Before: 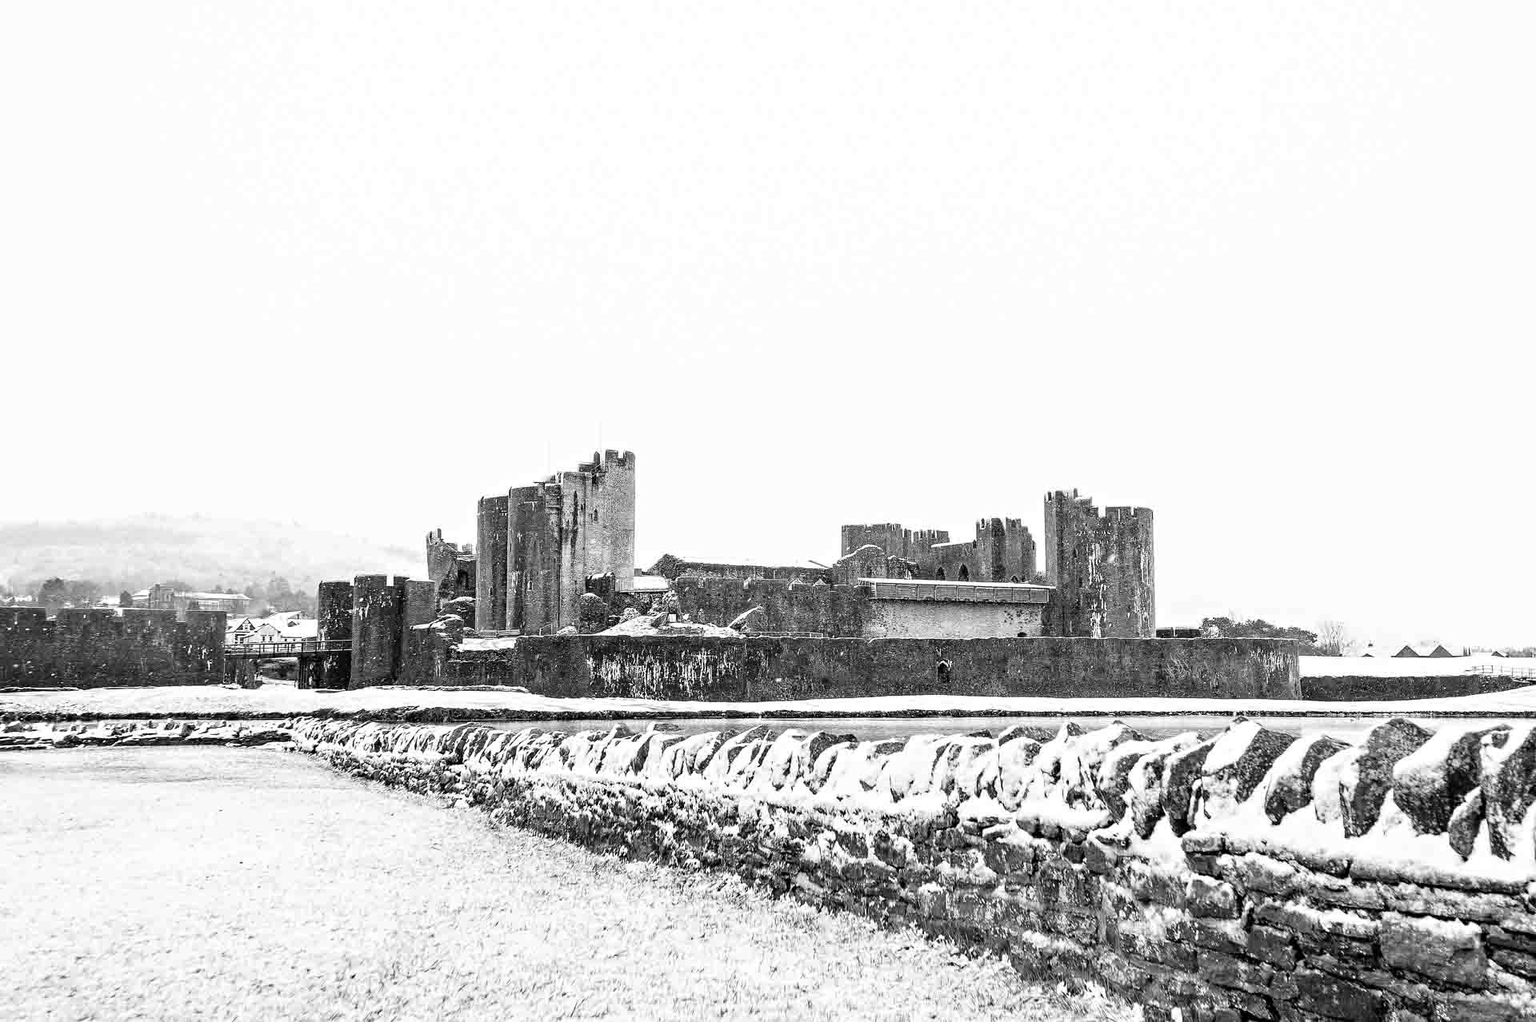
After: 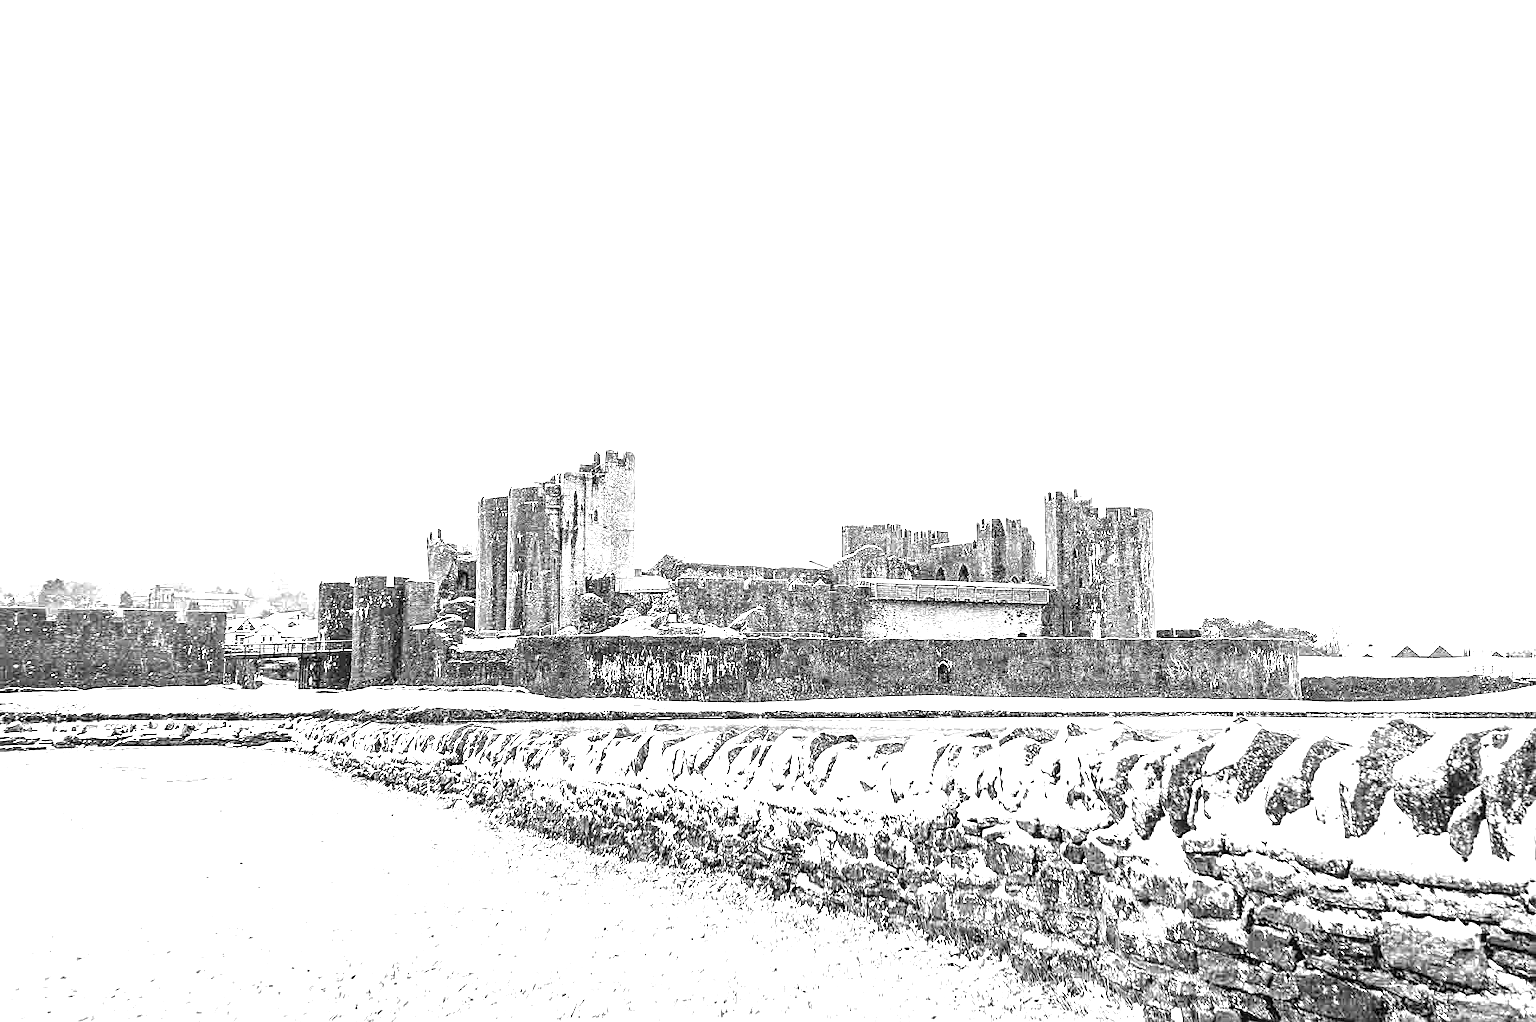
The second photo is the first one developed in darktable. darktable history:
sharpen: on, module defaults
local contrast: detail 130%
exposure: black level correction 0, exposure 1.2 EV, compensate highlight preservation false
